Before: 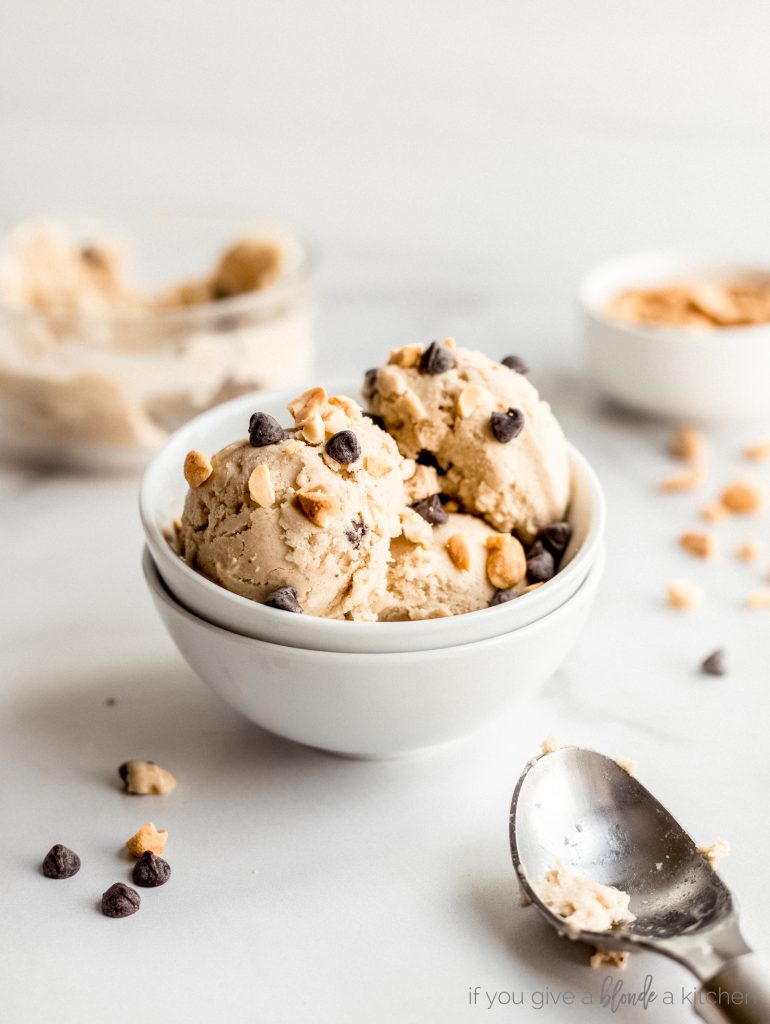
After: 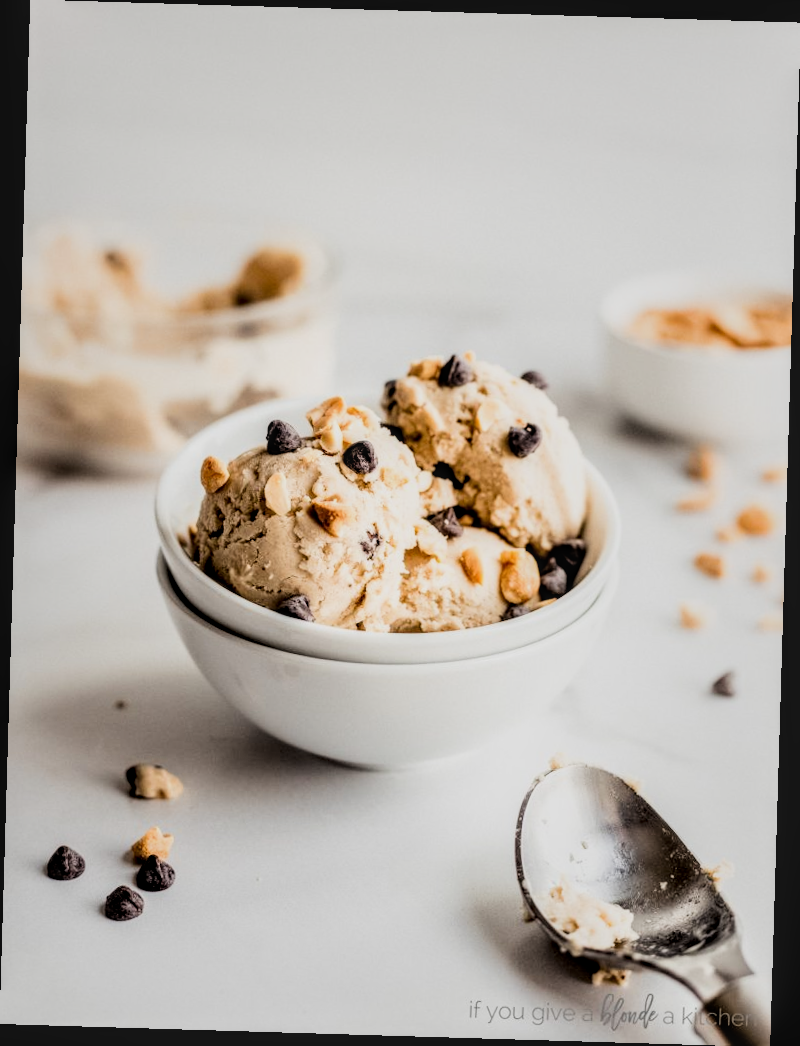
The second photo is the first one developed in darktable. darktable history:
local contrast: on, module defaults
filmic rgb: black relative exposure -5 EV, hardness 2.88, contrast 1.4, highlights saturation mix -30%
rotate and perspective: rotation 1.72°, automatic cropping off
